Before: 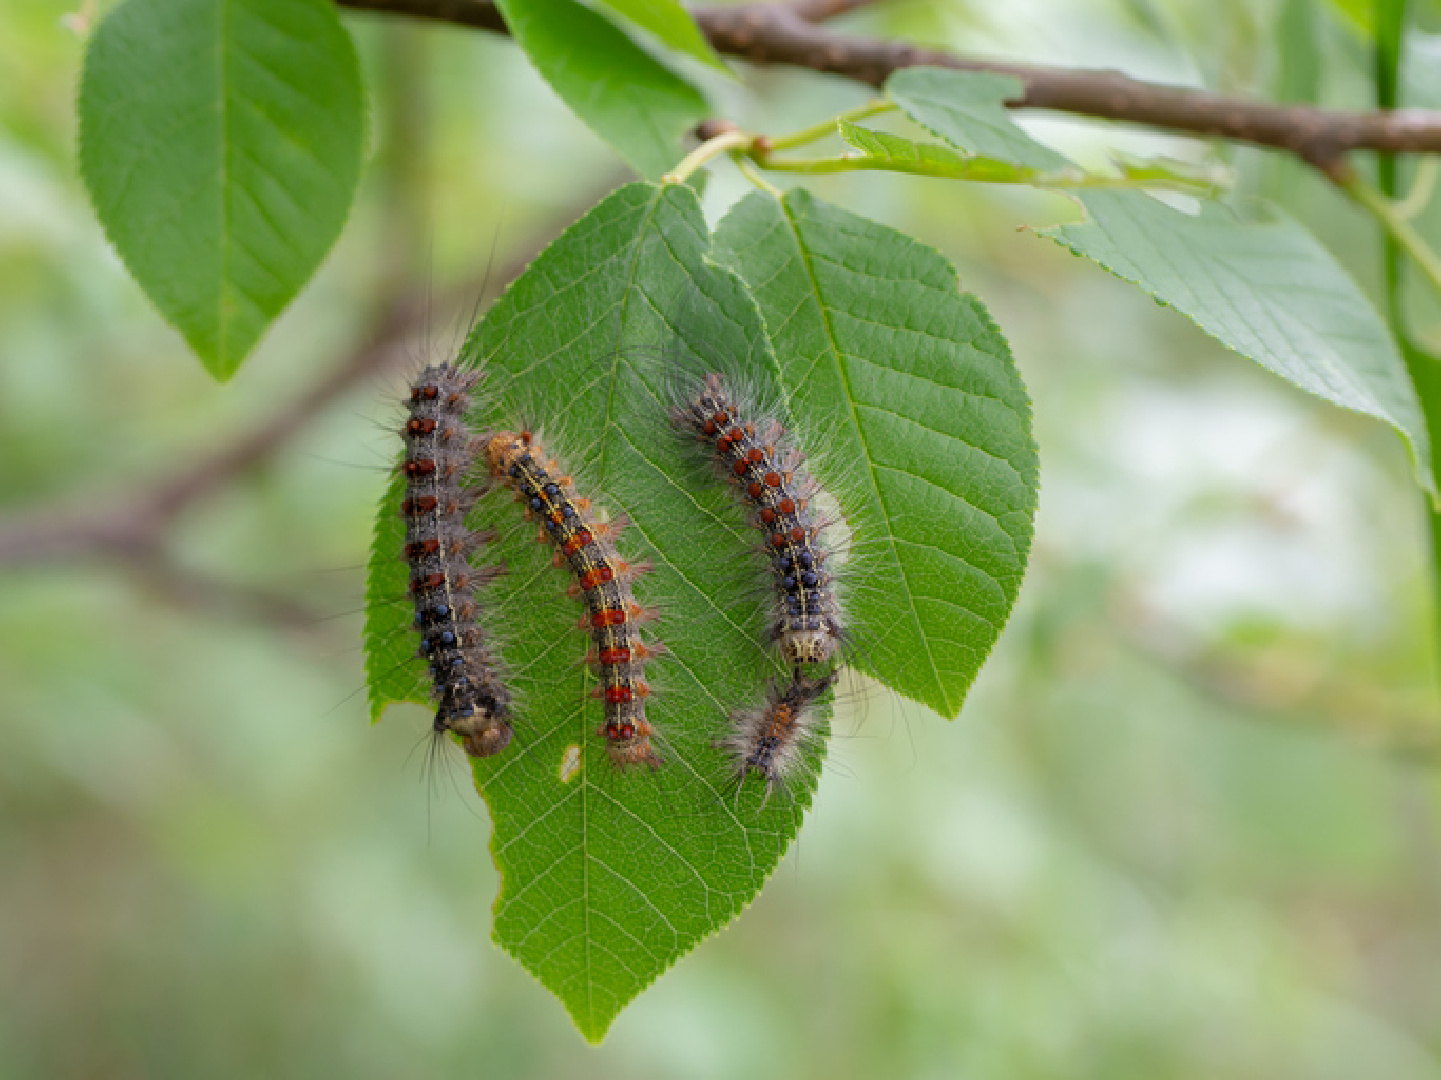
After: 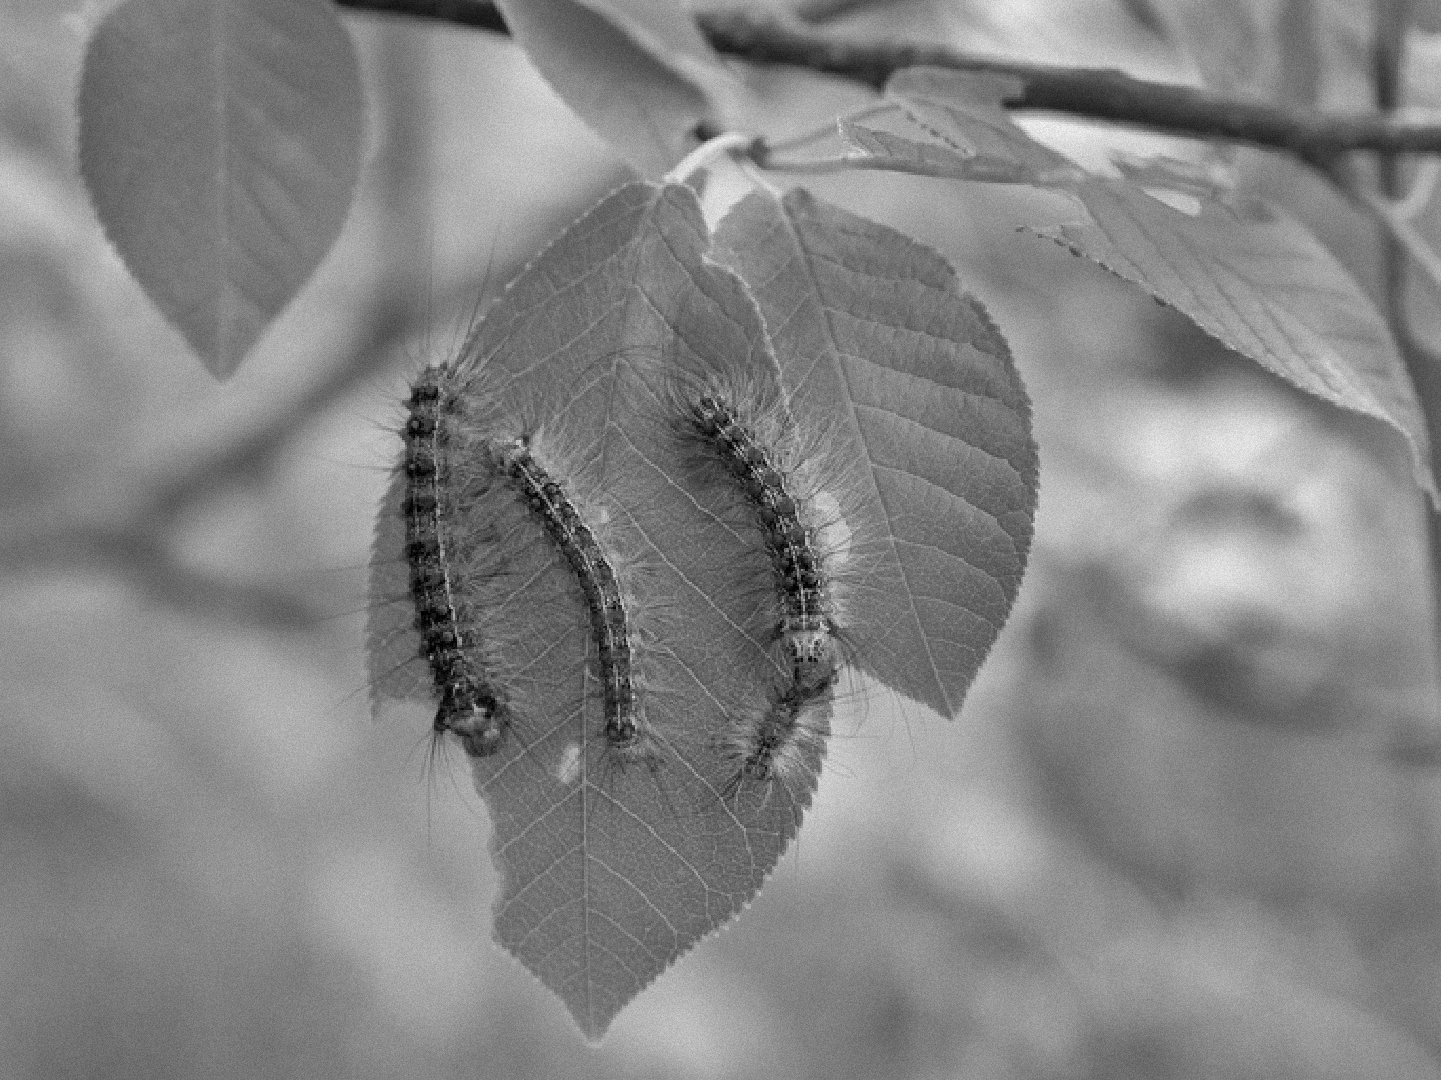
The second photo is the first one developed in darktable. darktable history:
grain: mid-tones bias 0%
shadows and highlights: shadows 20.91, highlights -82.73, soften with gaussian
color zones: curves: ch1 [(0, -0.394) (0.143, -0.394) (0.286, -0.394) (0.429, -0.392) (0.571, -0.391) (0.714, -0.391) (0.857, -0.391) (1, -0.394)]
